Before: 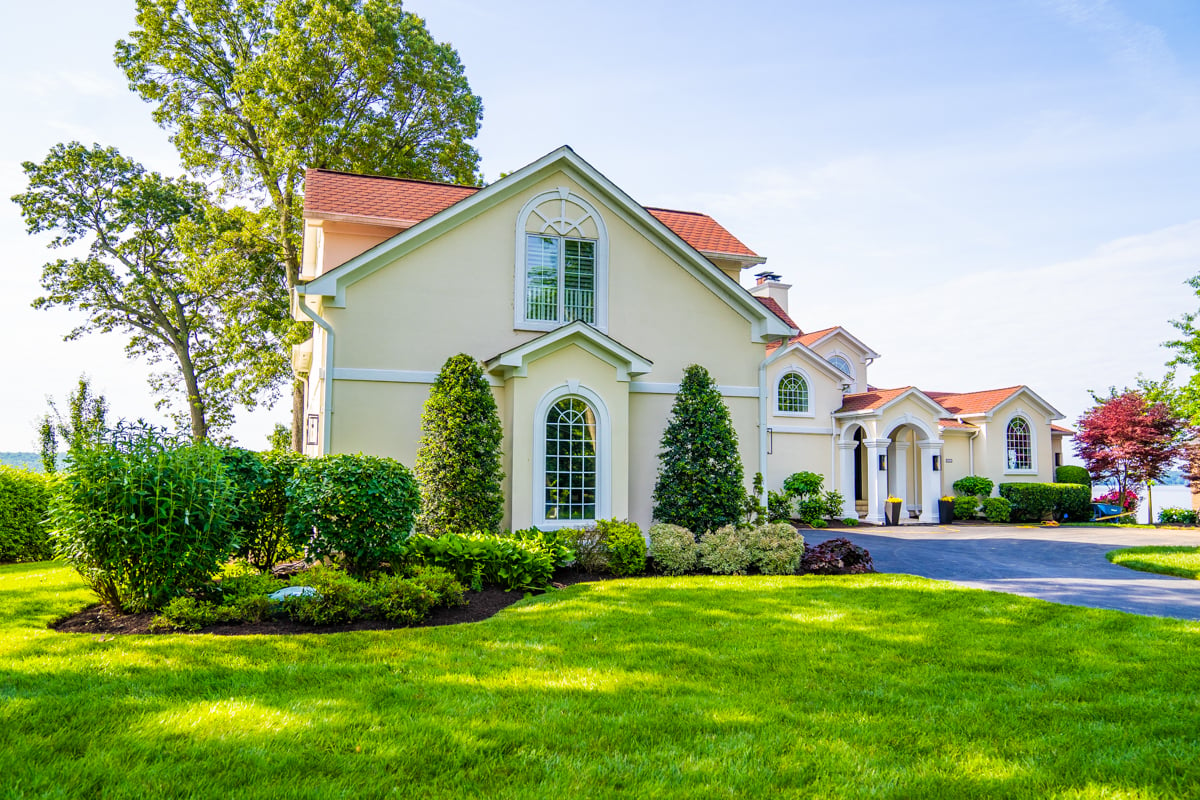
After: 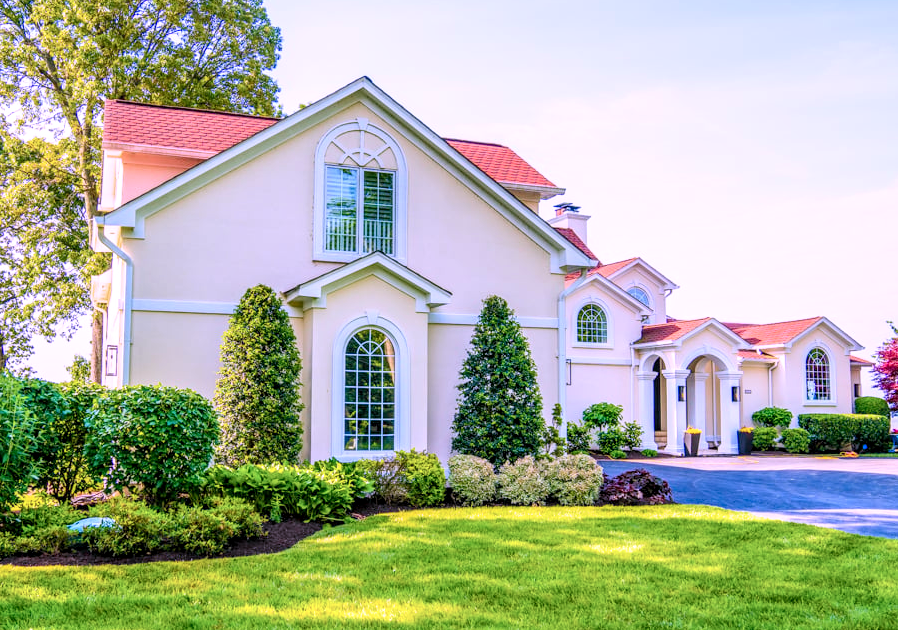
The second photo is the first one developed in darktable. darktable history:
color correction: highlights a* 15.03, highlights b* -25.07
tone equalizer: -8 EV 0.25 EV, -7 EV 0.417 EV, -6 EV 0.417 EV, -5 EV 0.25 EV, -3 EV -0.25 EV, -2 EV -0.417 EV, -1 EV -0.417 EV, +0 EV -0.25 EV, edges refinement/feathering 500, mask exposure compensation -1.57 EV, preserve details guided filter
contrast brightness saturation: contrast 0.2, brightness 0.16, saturation 0.22
crop: left 16.768%, top 8.653%, right 8.362%, bottom 12.485%
local contrast: detail 130%
exposure: black level correction 0.001, exposure 0.3 EV, compensate highlight preservation false
